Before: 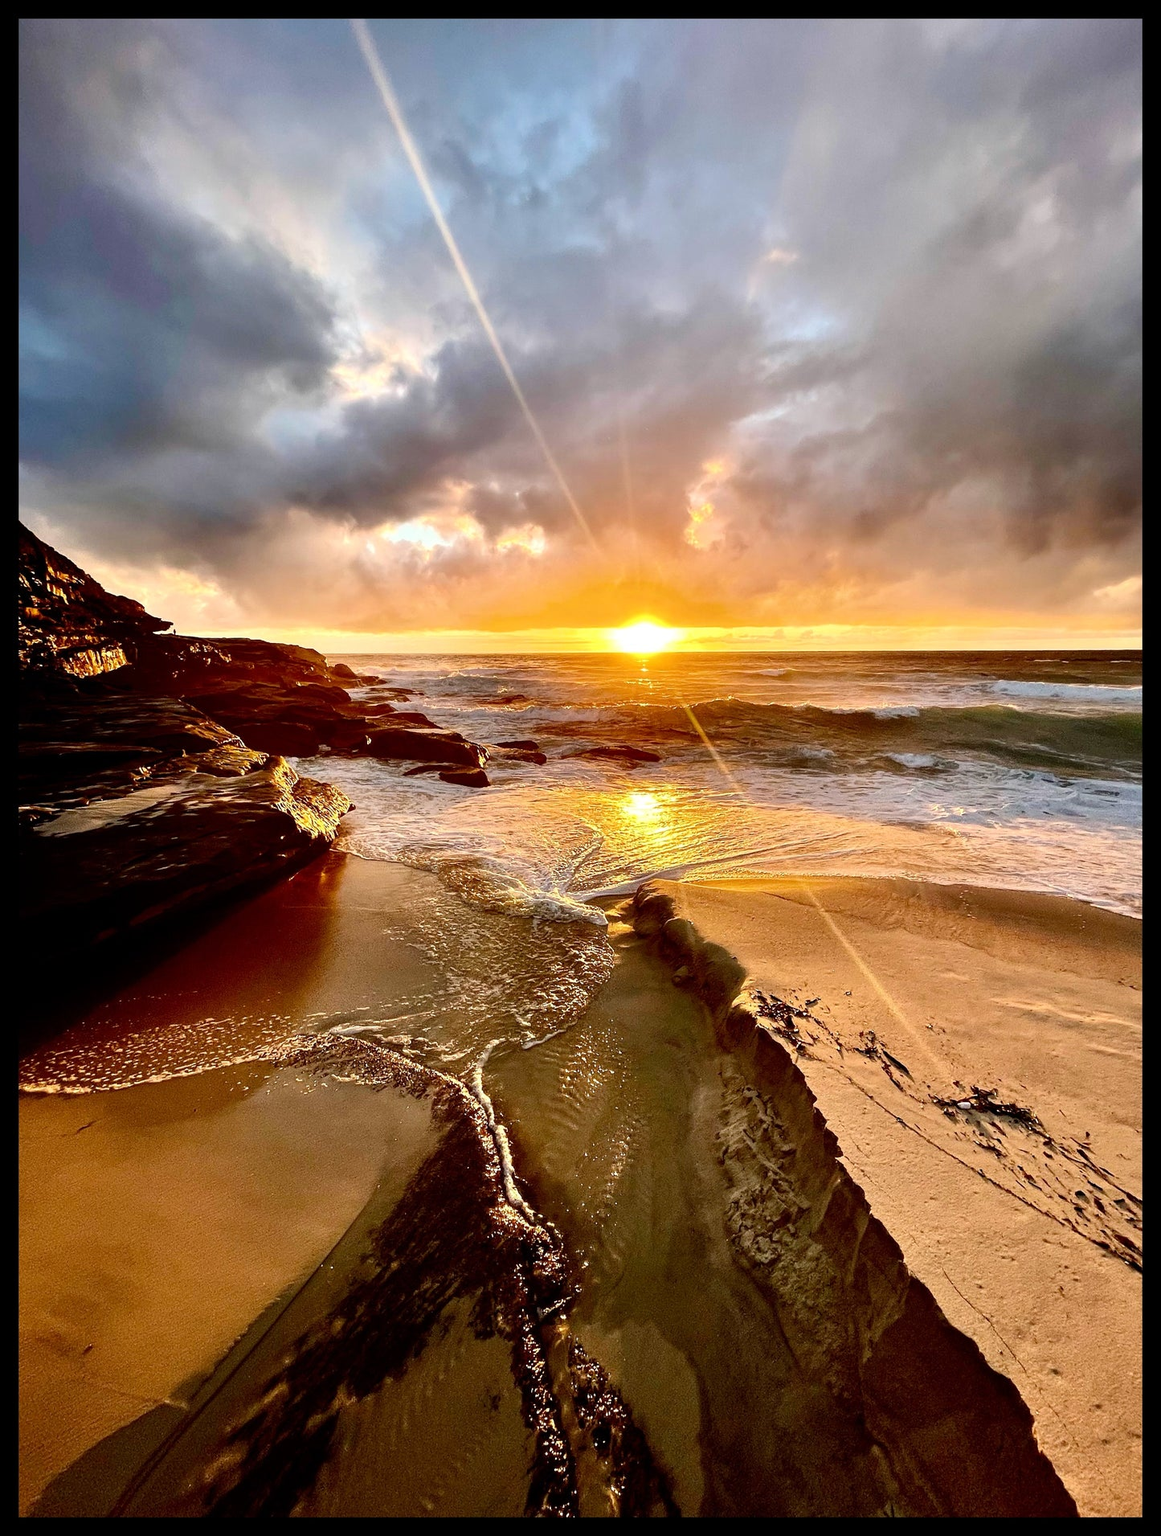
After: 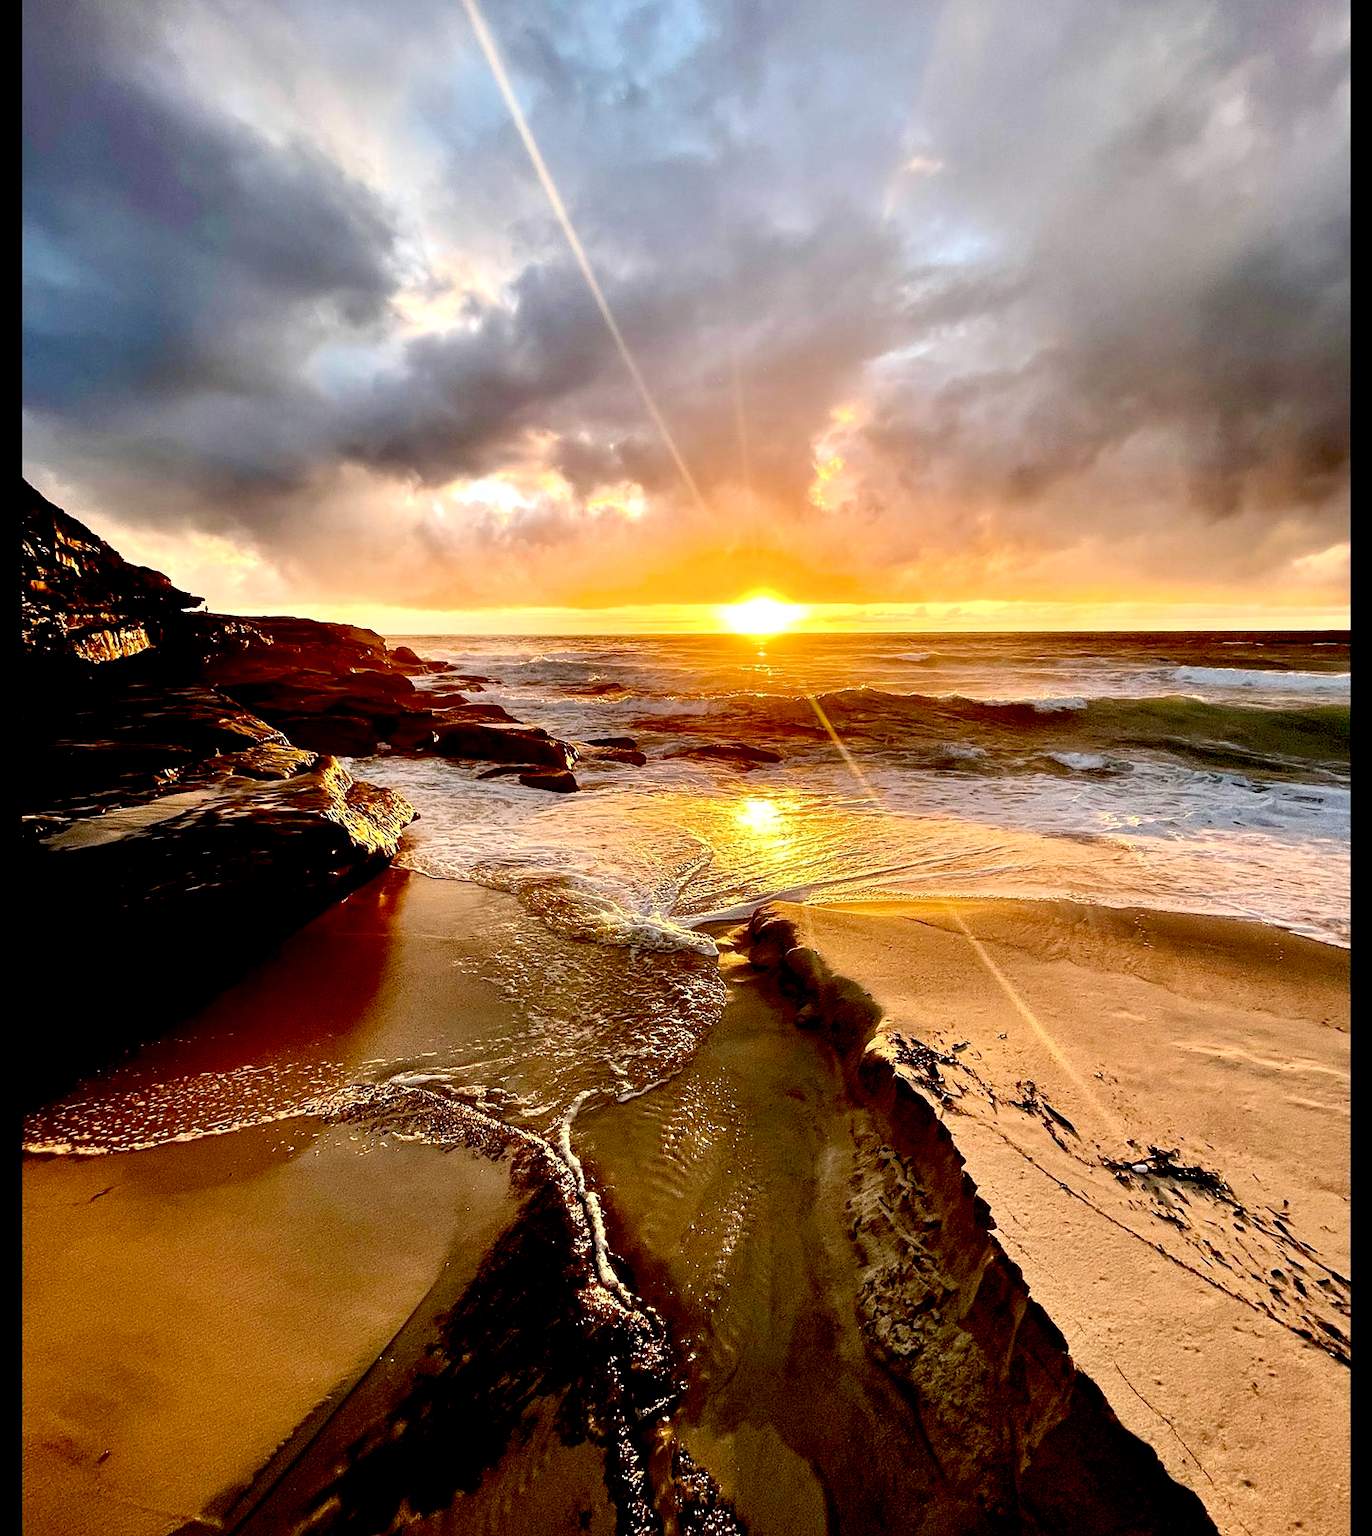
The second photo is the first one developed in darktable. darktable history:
exposure: black level correction 0.018, exposure -0.005 EV, compensate highlight preservation false
crop: top 7.626%, bottom 7.734%
shadows and highlights: shadows -11.8, white point adjustment 3.82, highlights 28.15
tone equalizer: on, module defaults
